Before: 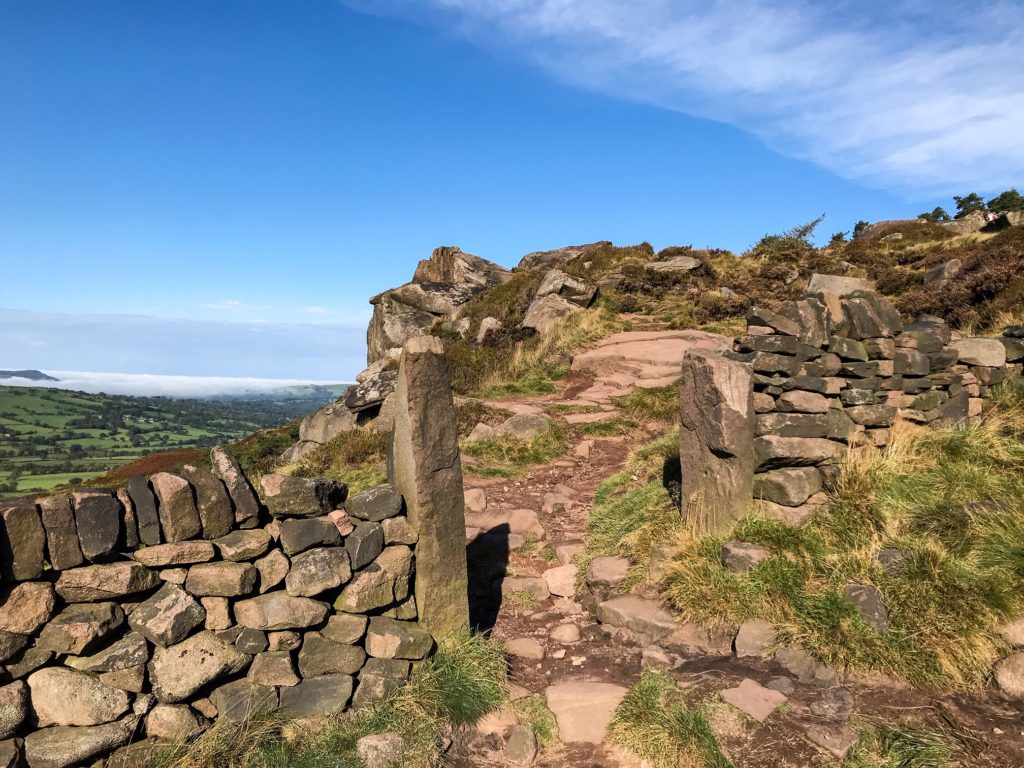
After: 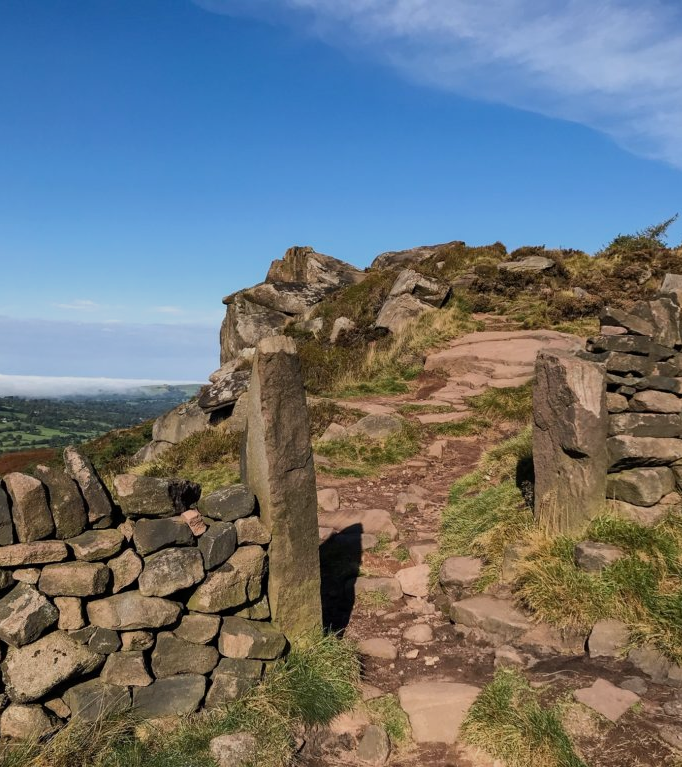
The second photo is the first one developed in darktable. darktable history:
exposure: exposure -0.462 EV, compensate highlight preservation false
crop and rotate: left 14.436%, right 18.898%
